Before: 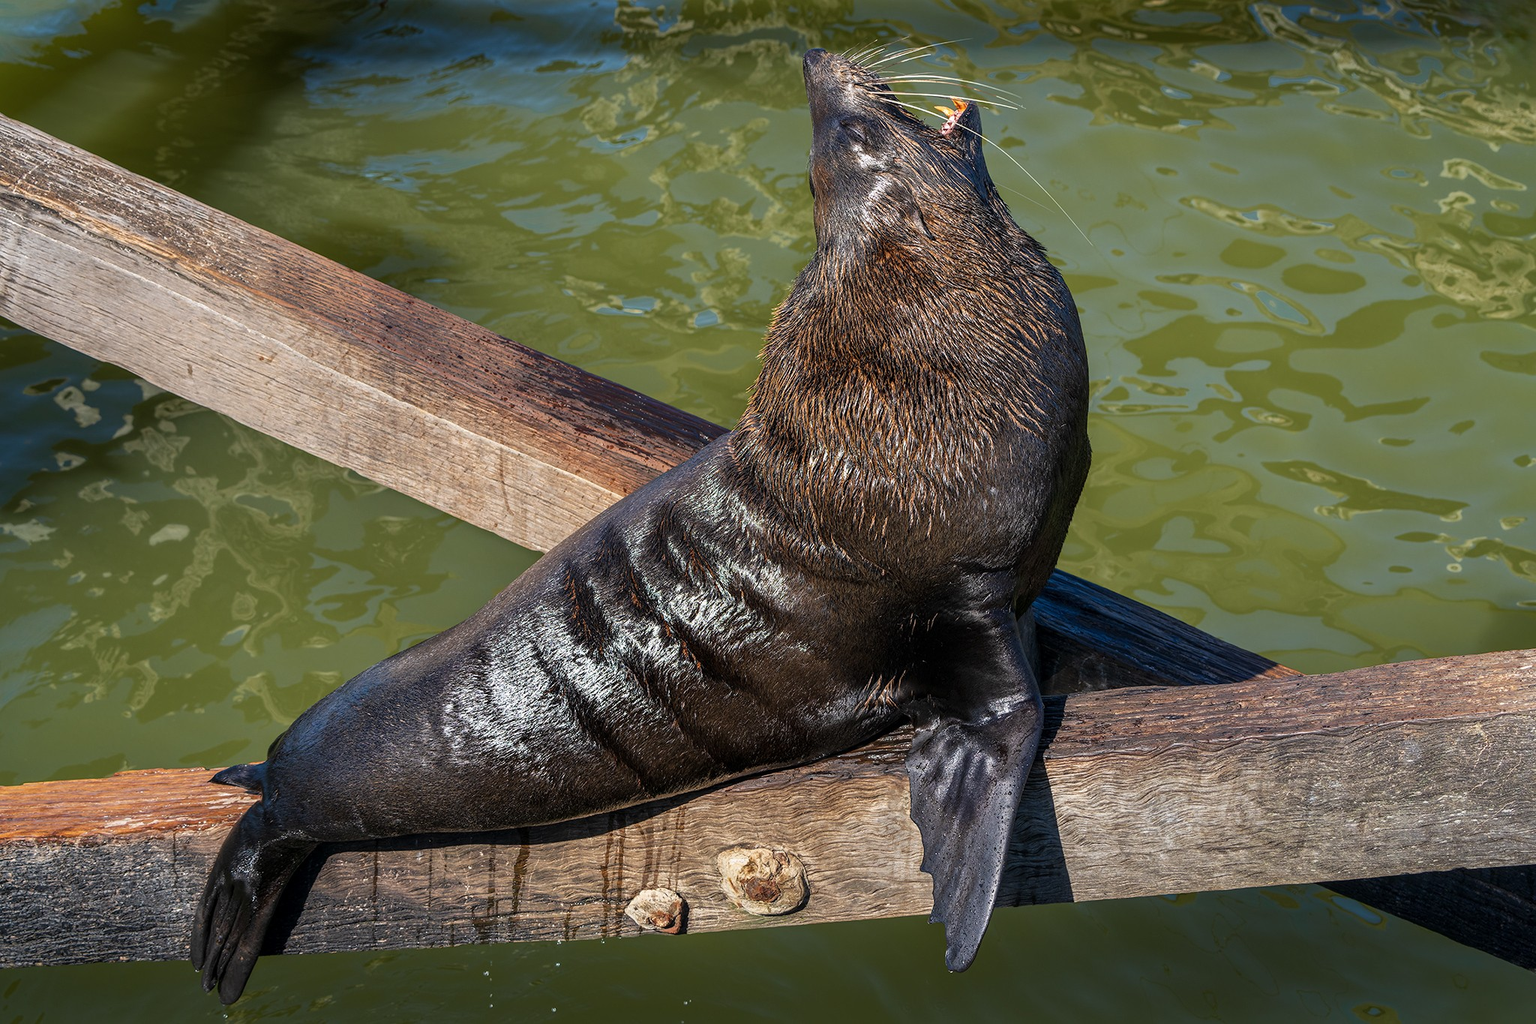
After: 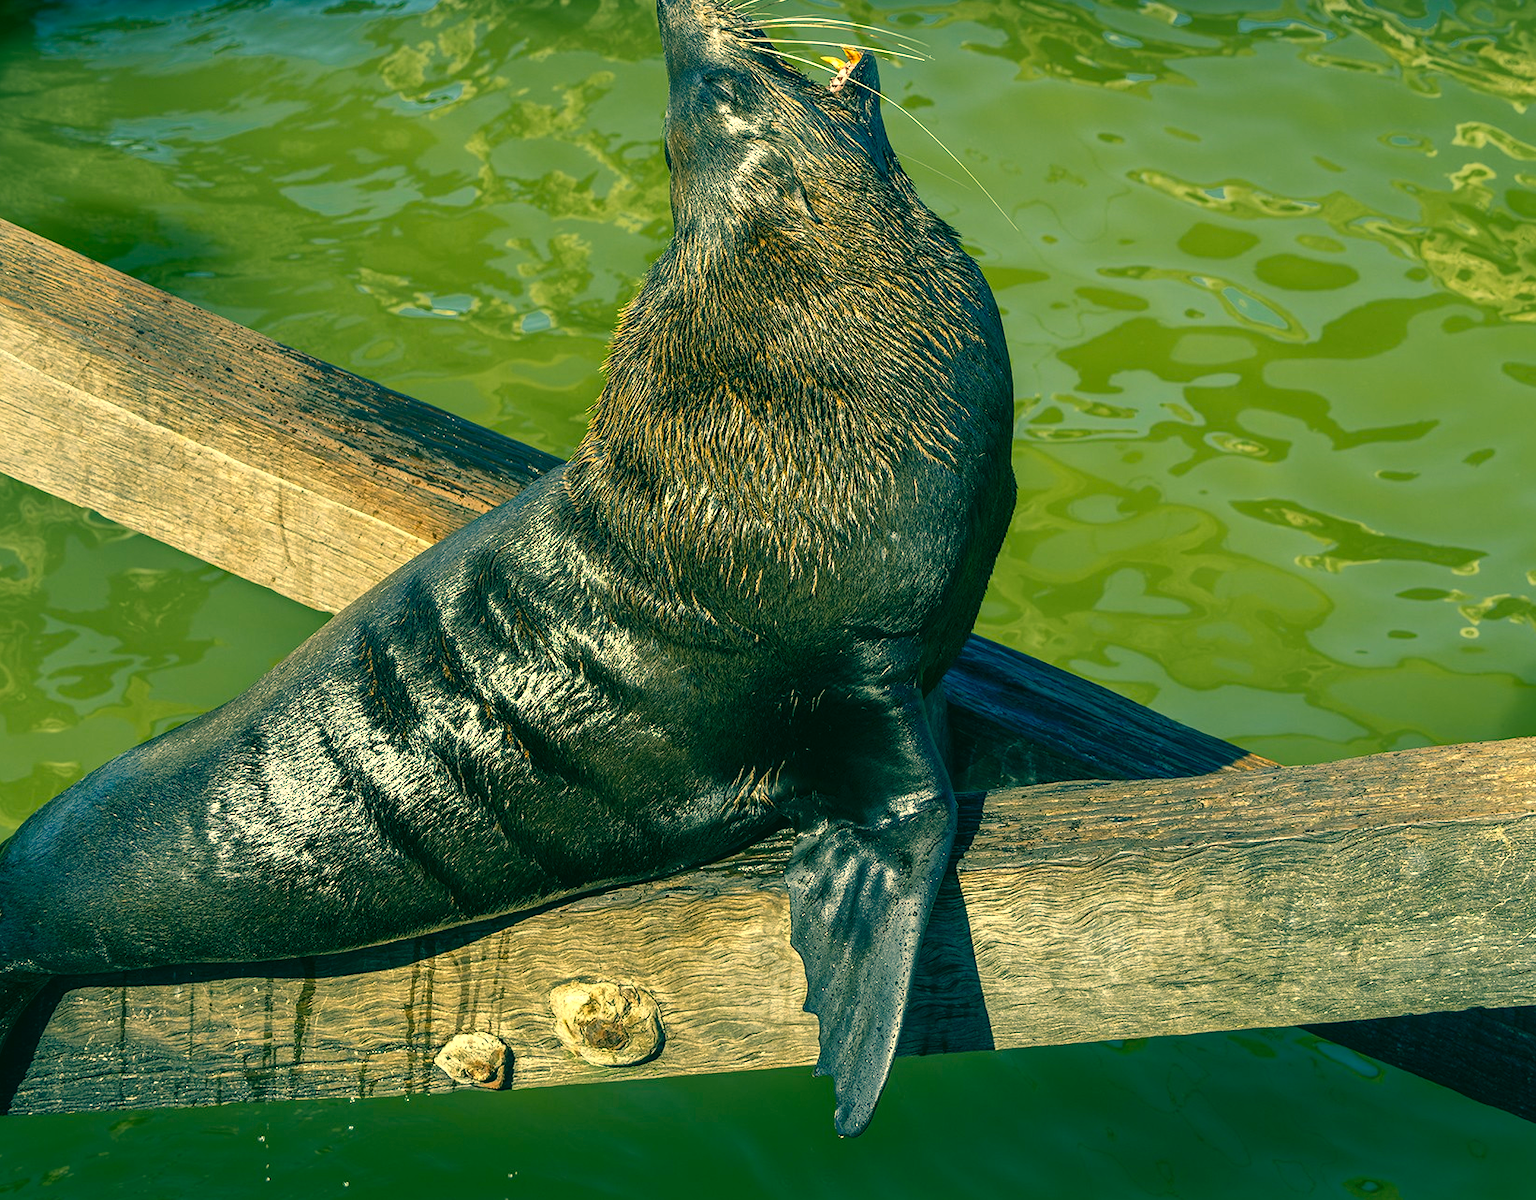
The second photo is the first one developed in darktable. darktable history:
exposure: black level correction 0.001, exposure 0.5 EV, compensate highlight preservation false
tone equalizer: edges refinement/feathering 500, mask exposure compensation -1.57 EV, preserve details no
color correction: highlights a* 1.78, highlights b* 33.87, shadows a* -36.52, shadows b* -5.88
crop and rotate: left 18.032%, top 5.955%, right 1.793%
